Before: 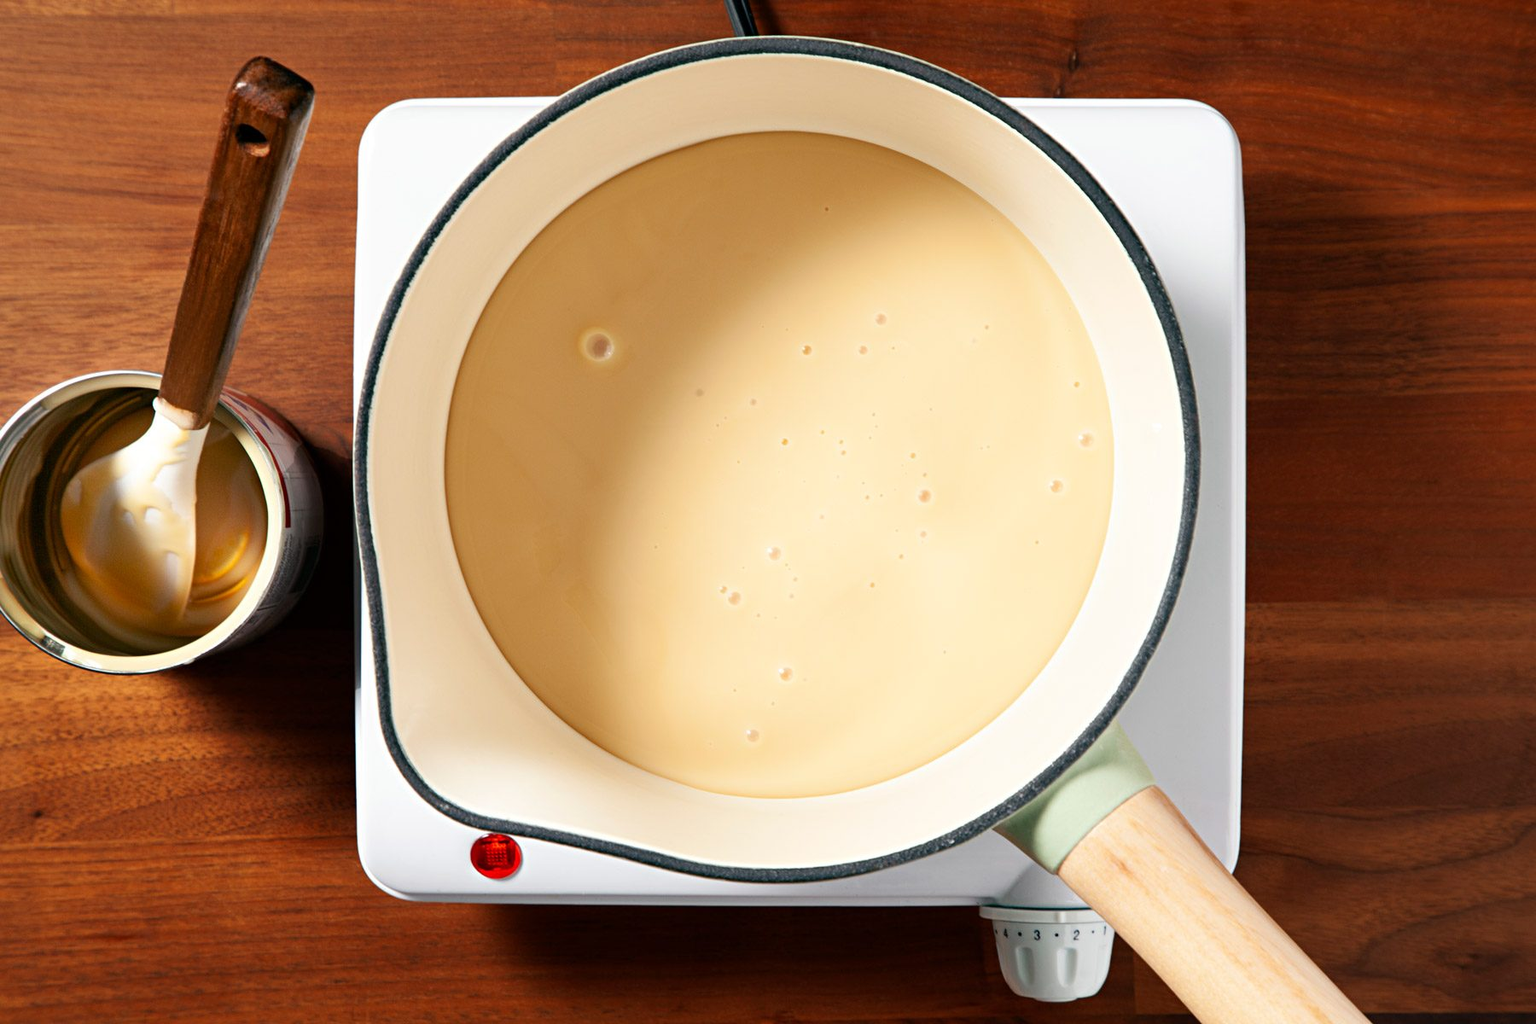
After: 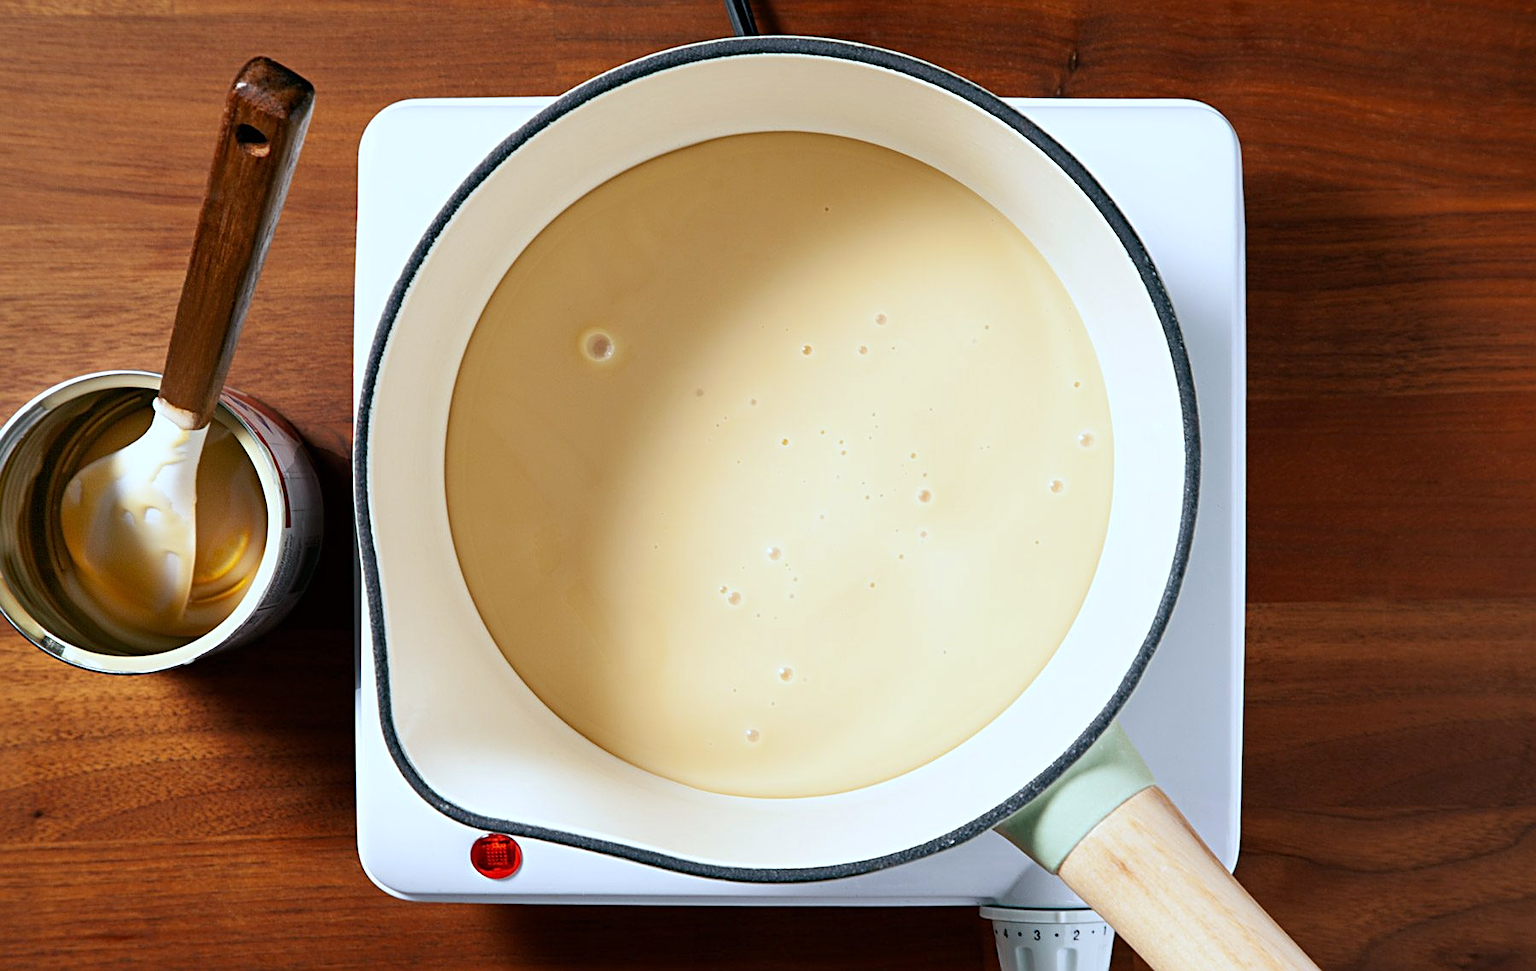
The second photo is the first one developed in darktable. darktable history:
white balance: red 0.924, blue 1.095
crop and rotate: top 0%, bottom 5.097%
sharpen: on, module defaults
